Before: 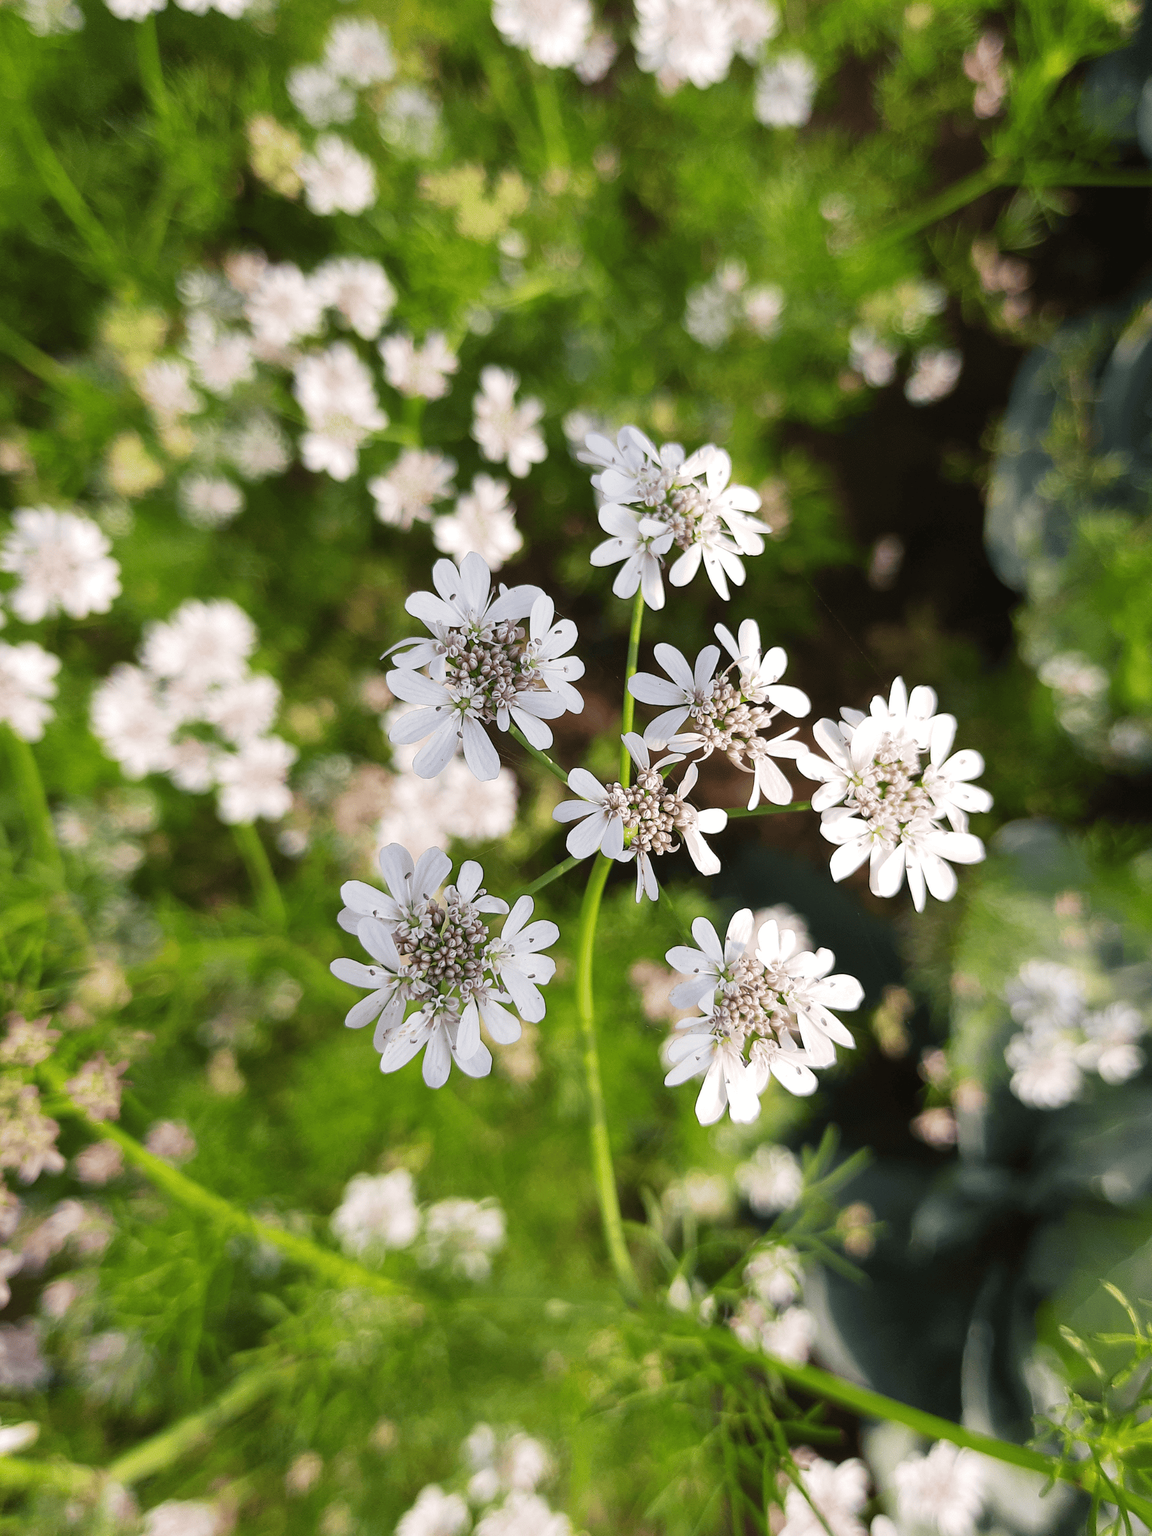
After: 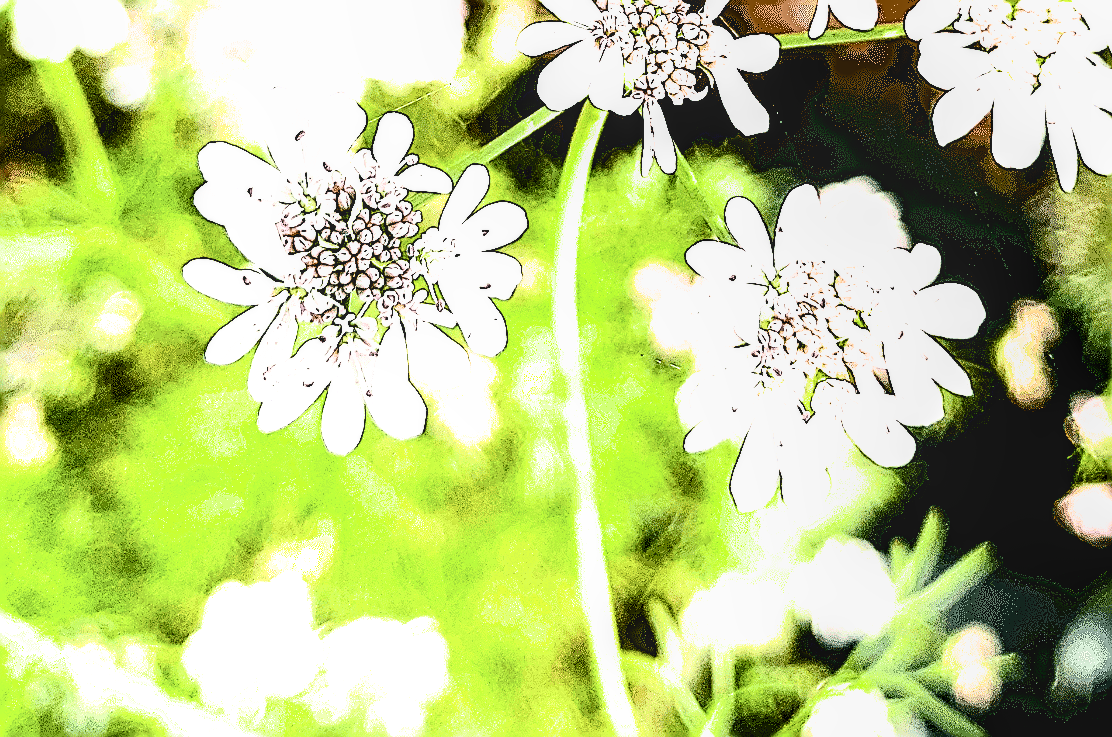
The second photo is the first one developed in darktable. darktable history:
crop: left 18.091%, top 51.13%, right 17.525%, bottom 16.85%
contrast brightness saturation: contrast 0.39, brightness 0.1
filmic rgb: black relative exposure -3.64 EV, white relative exposure 2.44 EV, hardness 3.29
local contrast: on, module defaults
sharpen: amount 1.861
exposure: black level correction 0.016, exposure 1.774 EV, compensate highlight preservation false
